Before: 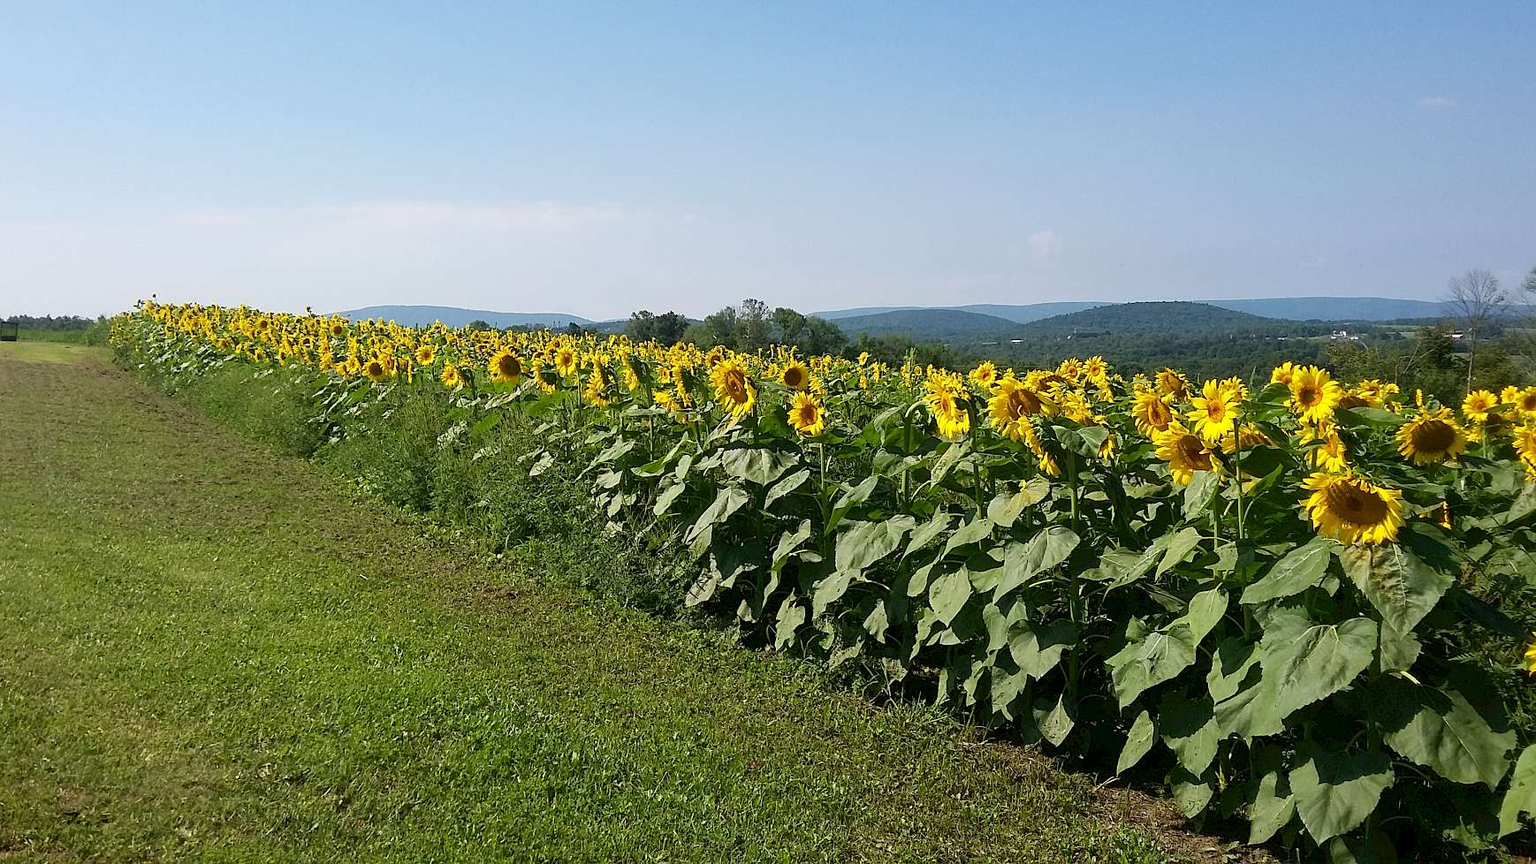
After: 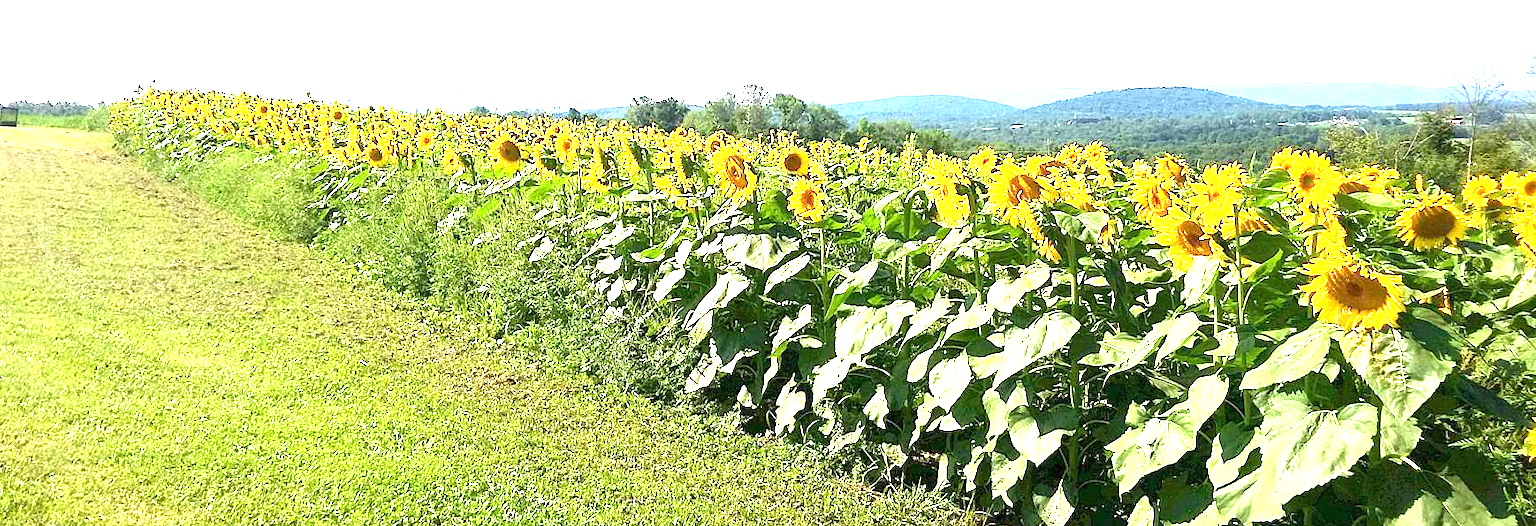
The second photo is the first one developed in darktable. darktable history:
exposure: black level correction 0, exposure 2.415 EV, compensate highlight preservation false
crop and rotate: top 24.961%, bottom 14.042%
